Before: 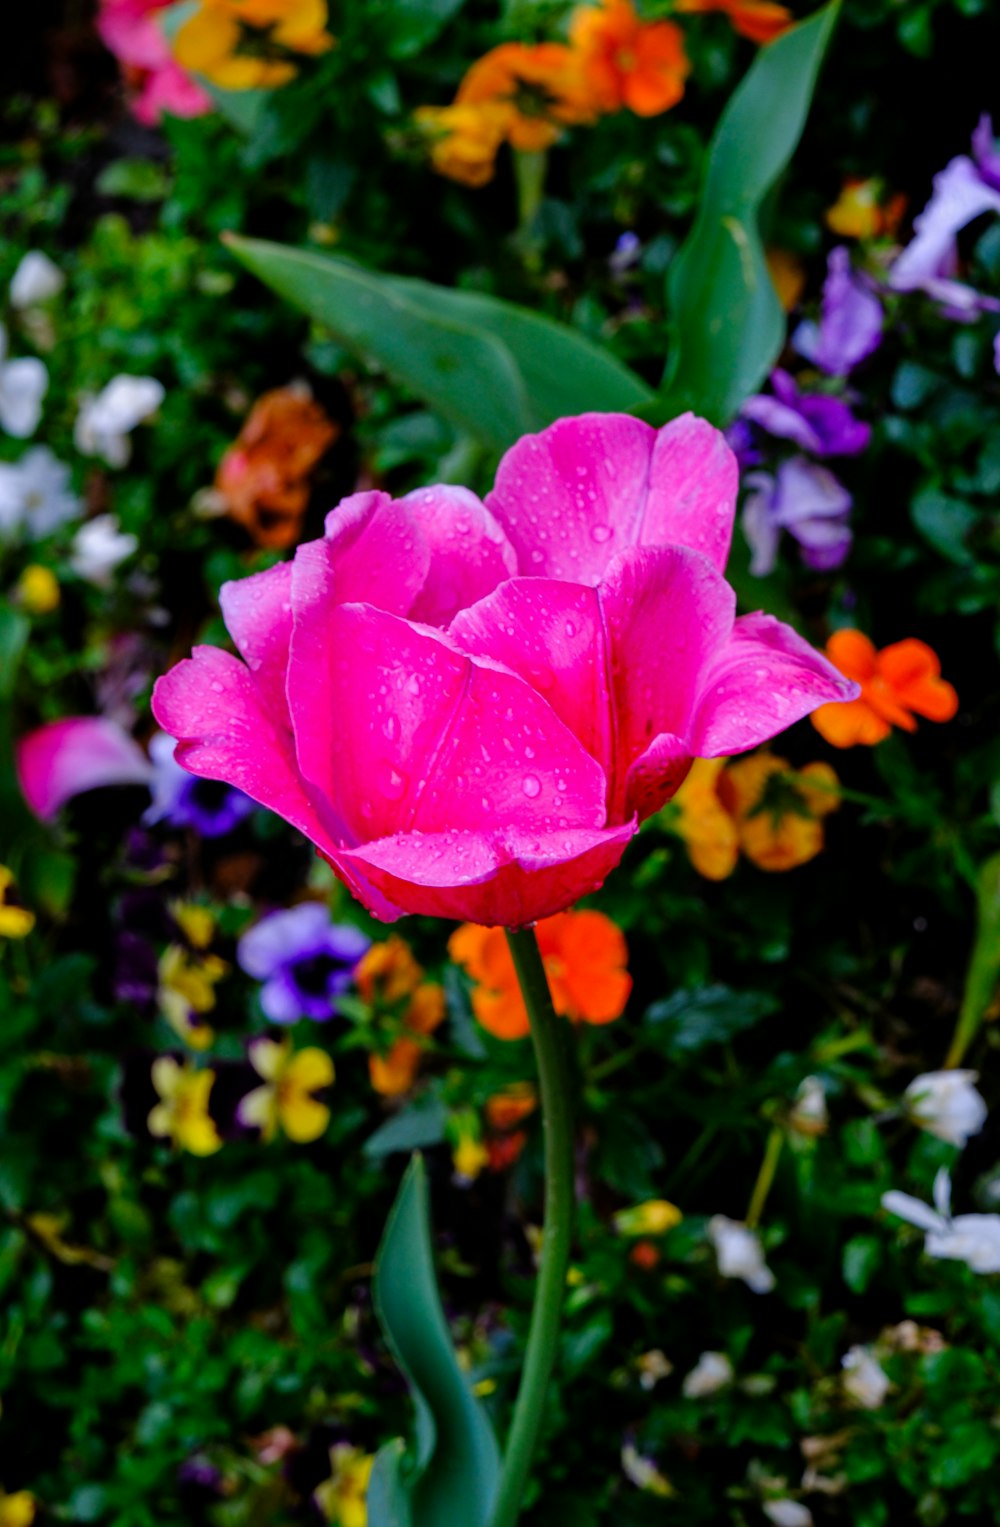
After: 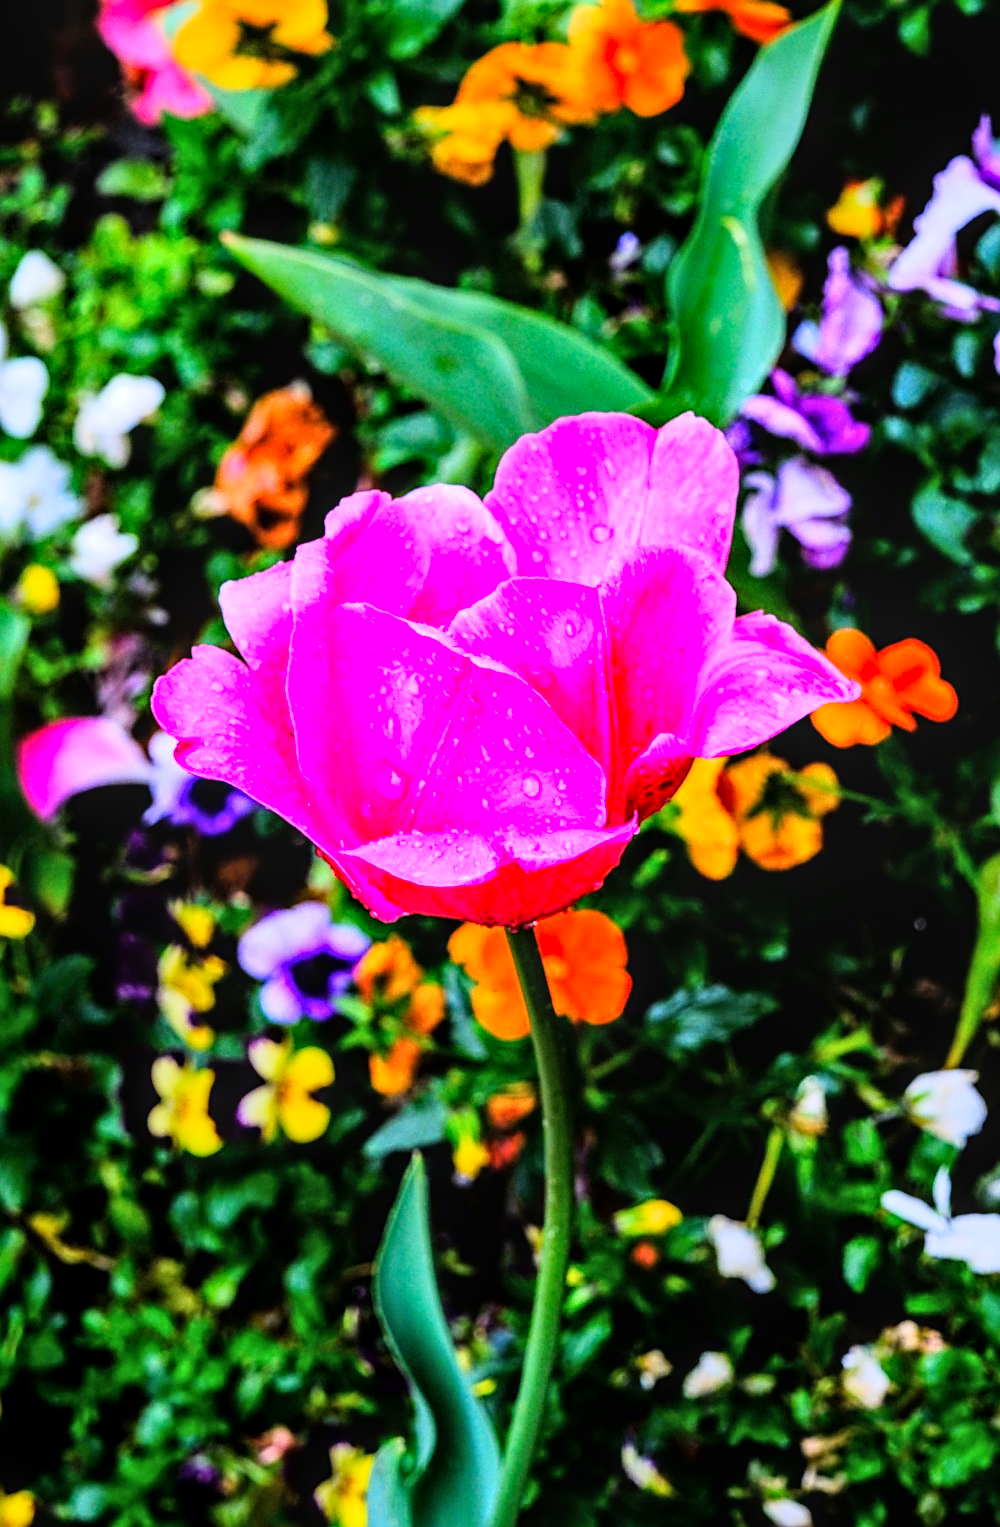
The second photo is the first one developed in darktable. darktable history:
sharpen: on, module defaults
exposure: black level correction 0, exposure 0.5 EV, compensate exposure bias true, compensate highlight preservation false
base curve: curves: ch0 [(0, 0) (0, 0.001) (0.001, 0.001) (0.004, 0.002) (0.007, 0.004) (0.015, 0.013) (0.033, 0.045) (0.052, 0.096) (0.075, 0.17) (0.099, 0.241) (0.163, 0.42) (0.219, 0.55) (0.259, 0.616) (0.327, 0.722) (0.365, 0.765) (0.522, 0.873) (0.547, 0.881) (0.689, 0.919) (0.826, 0.952) (1, 1)]
tone equalizer: edges refinement/feathering 500, mask exposure compensation -1.57 EV, preserve details no
local contrast: on, module defaults
